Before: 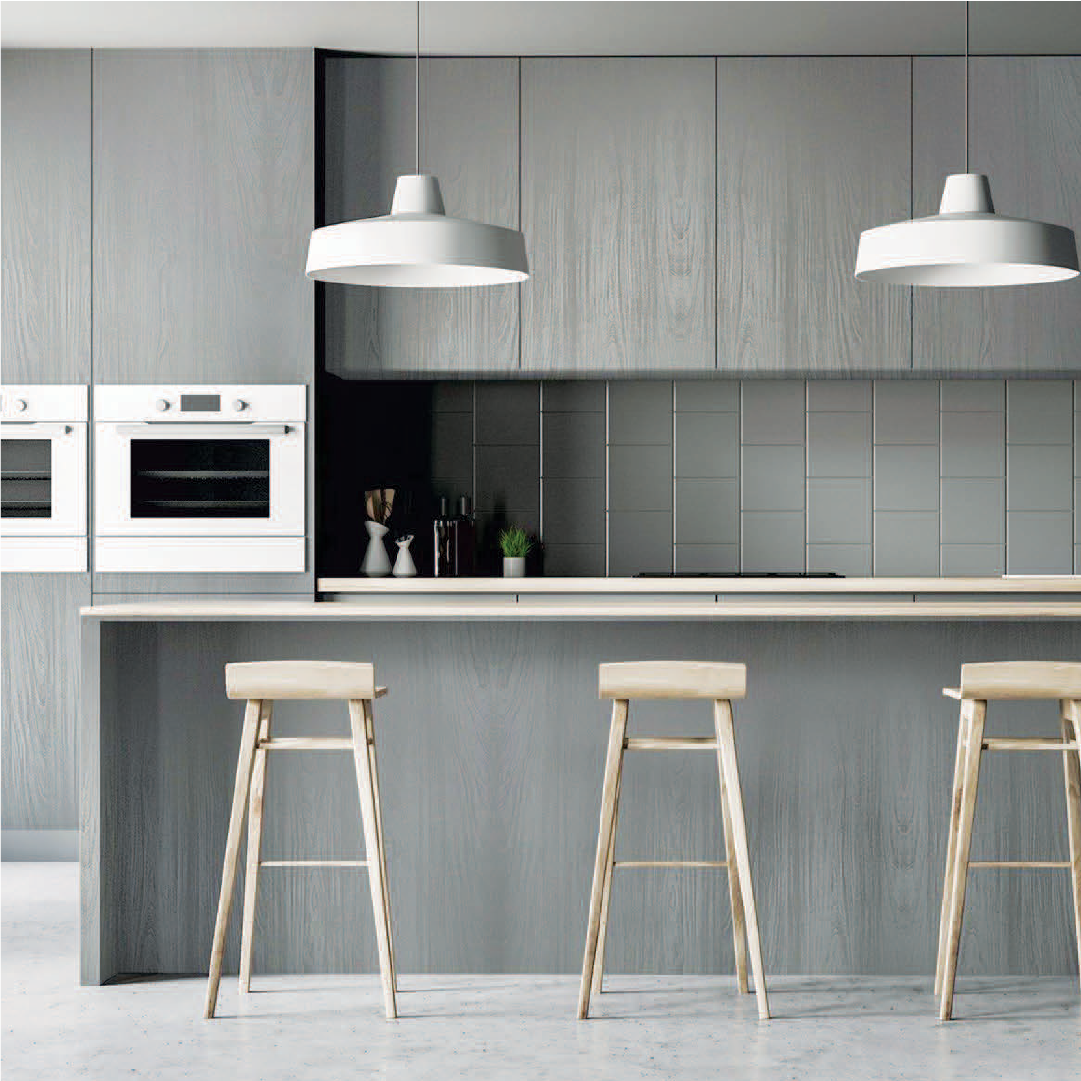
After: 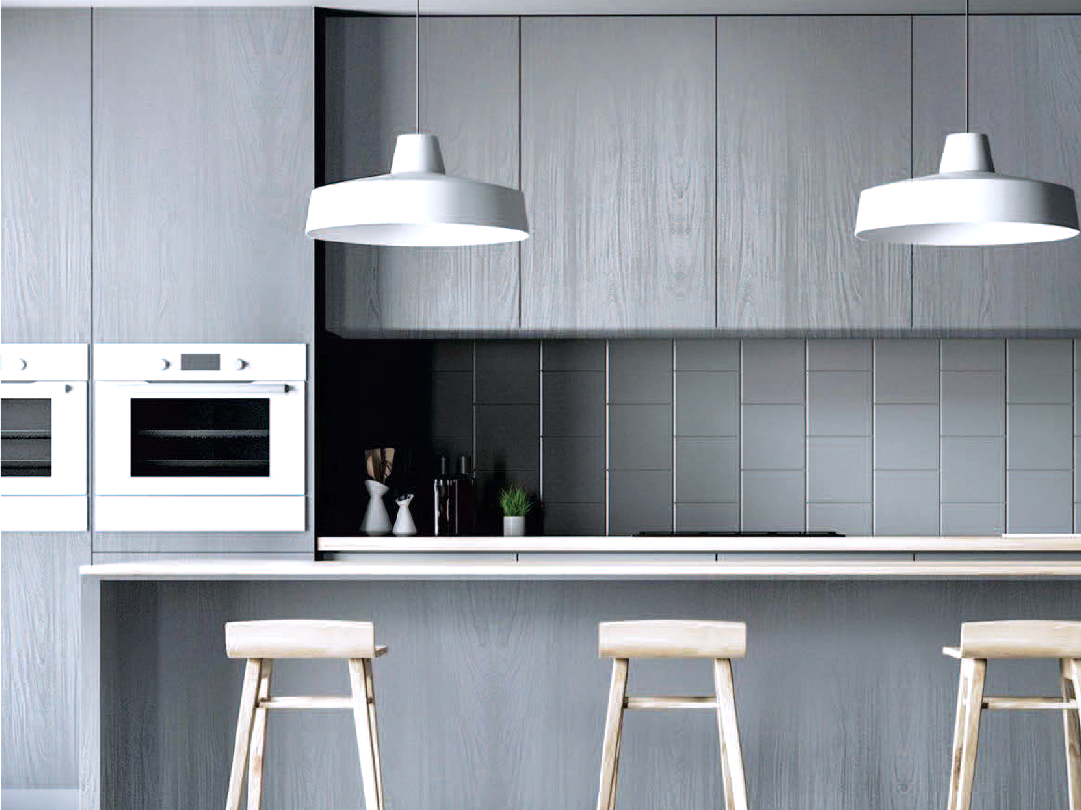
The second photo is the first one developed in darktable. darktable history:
tone equalizer: -8 EV -0.417 EV, -7 EV -0.389 EV, -6 EV -0.333 EV, -5 EV -0.222 EV, -3 EV 0.222 EV, -2 EV 0.333 EV, -1 EV 0.389 EV, +0 EV 0.417 EV, edges refinement/feathering 500, mask exposure compensation -1.57 EV, preserve details no
crop: top 3.857%, bottom 21.132%
color calibration: illuminant as shot in camera, x 0.358, y 0.373, temperature 4628.91 K
